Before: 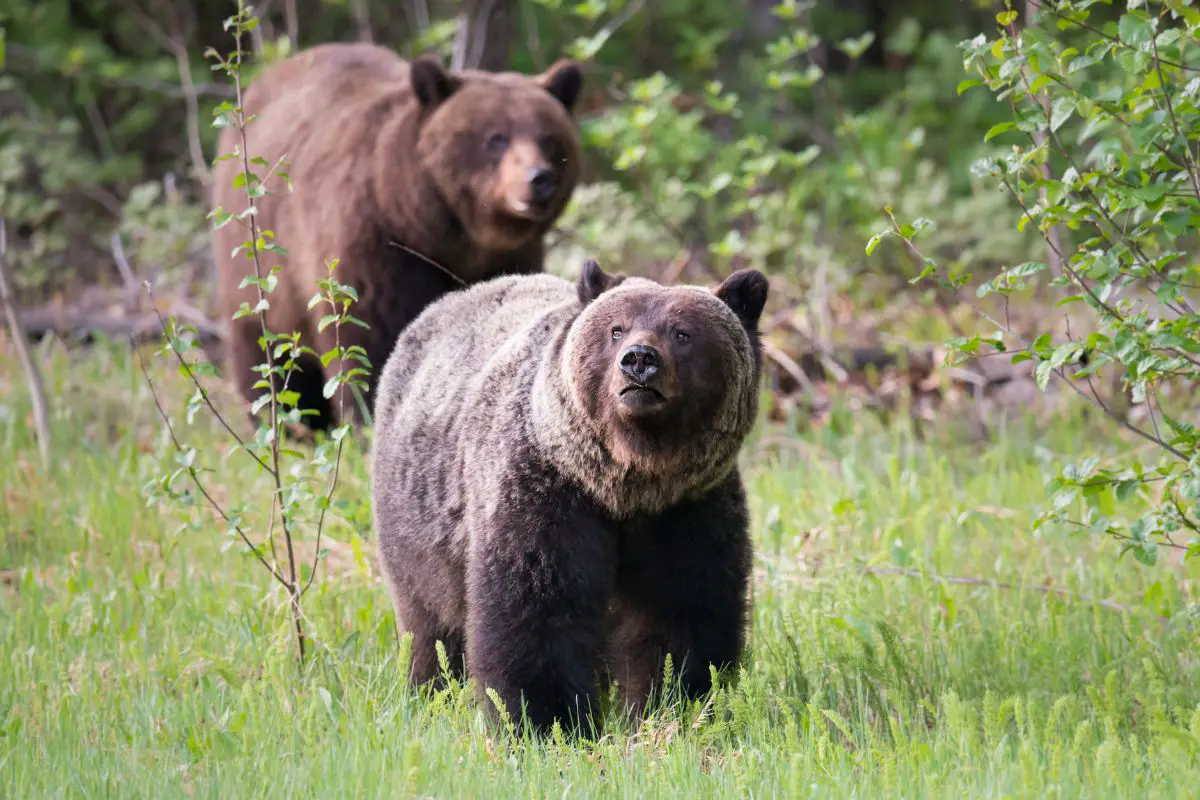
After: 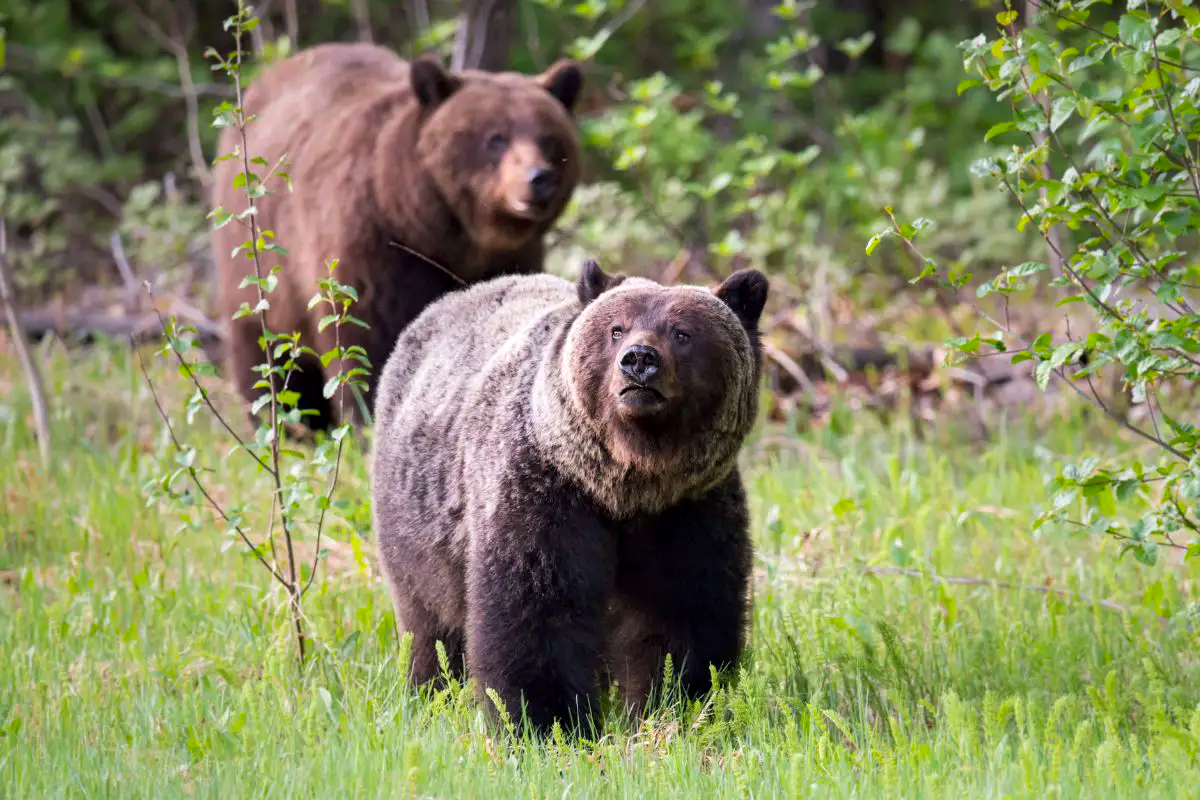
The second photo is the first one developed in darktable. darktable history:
tone equalizer: on, module defaults
local contrast: highlights 61%, shadows 106%, detail 107%, midtone range 0.529
color balance: lift [1, 1, 0.999, 1.001], gamma [1, 1.003, 1.005, 0.995], gain [1, 0.992, 0.988, 1.012], contrast 5%, output saturation 110%
